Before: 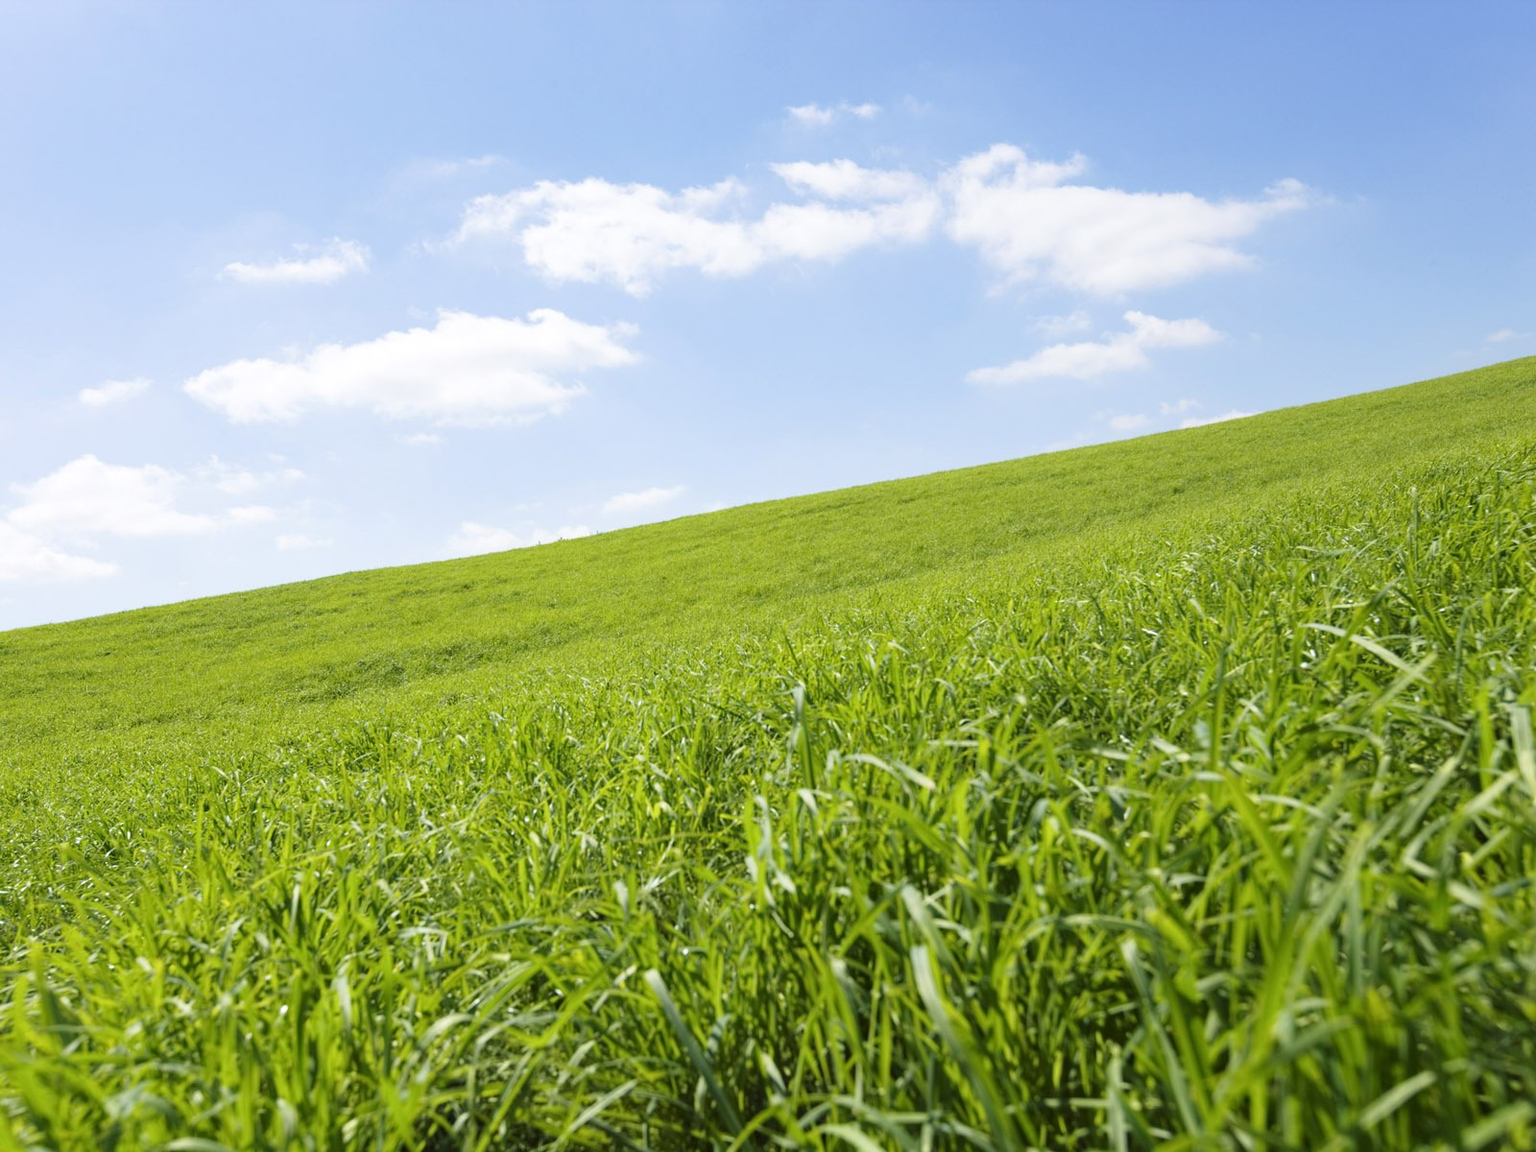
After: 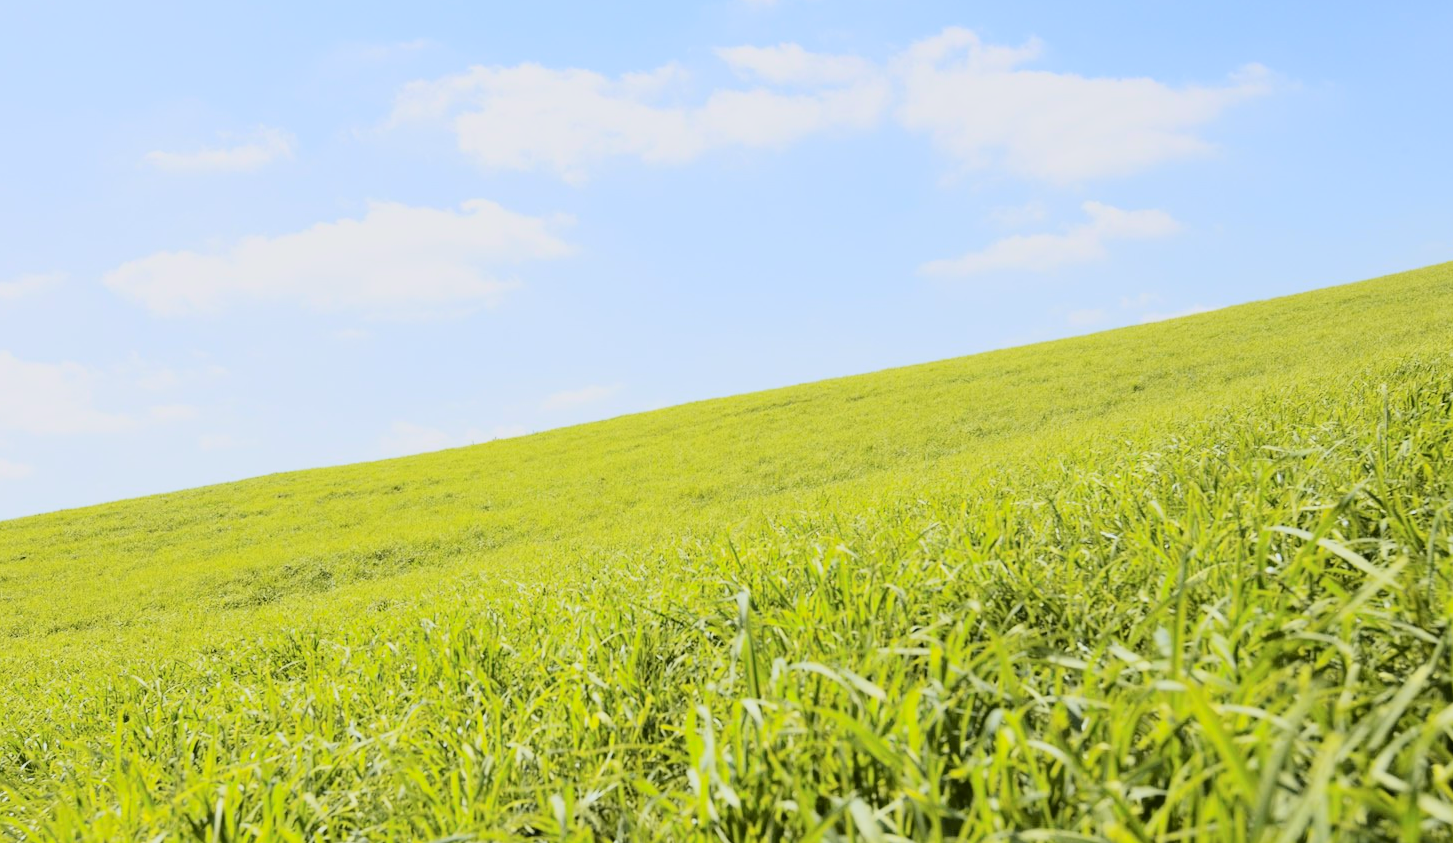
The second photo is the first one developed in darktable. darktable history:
tone curve: curves: ch0 [(0, 0) (0.049, 0.01) (0.154, 0.081) (0.491, 0.519) (0.748, 0.765) (1, 0.919)]; ch1 [(0, 0) (0.172, 0.123) (0.317, 0.272) (0.391, 0.424) (0.499, 0.497) (0.531, 0.541) (0.615, 0.608) (0.741, 0.783) (1, 1)]; ch2 [(0, 0) (0.411, 0.424) (0.483, 0.478) (0.546, 0.532) (0.652, 0.633) (1, 1)], color space Lab, independent channels, preserve colors none
crop: left 5.596%, top 10.314%, right 3.534%, bottom 19.395%
contrast brightness saturation: contrast 0.2, brightness 0.16, saturation 0.22
